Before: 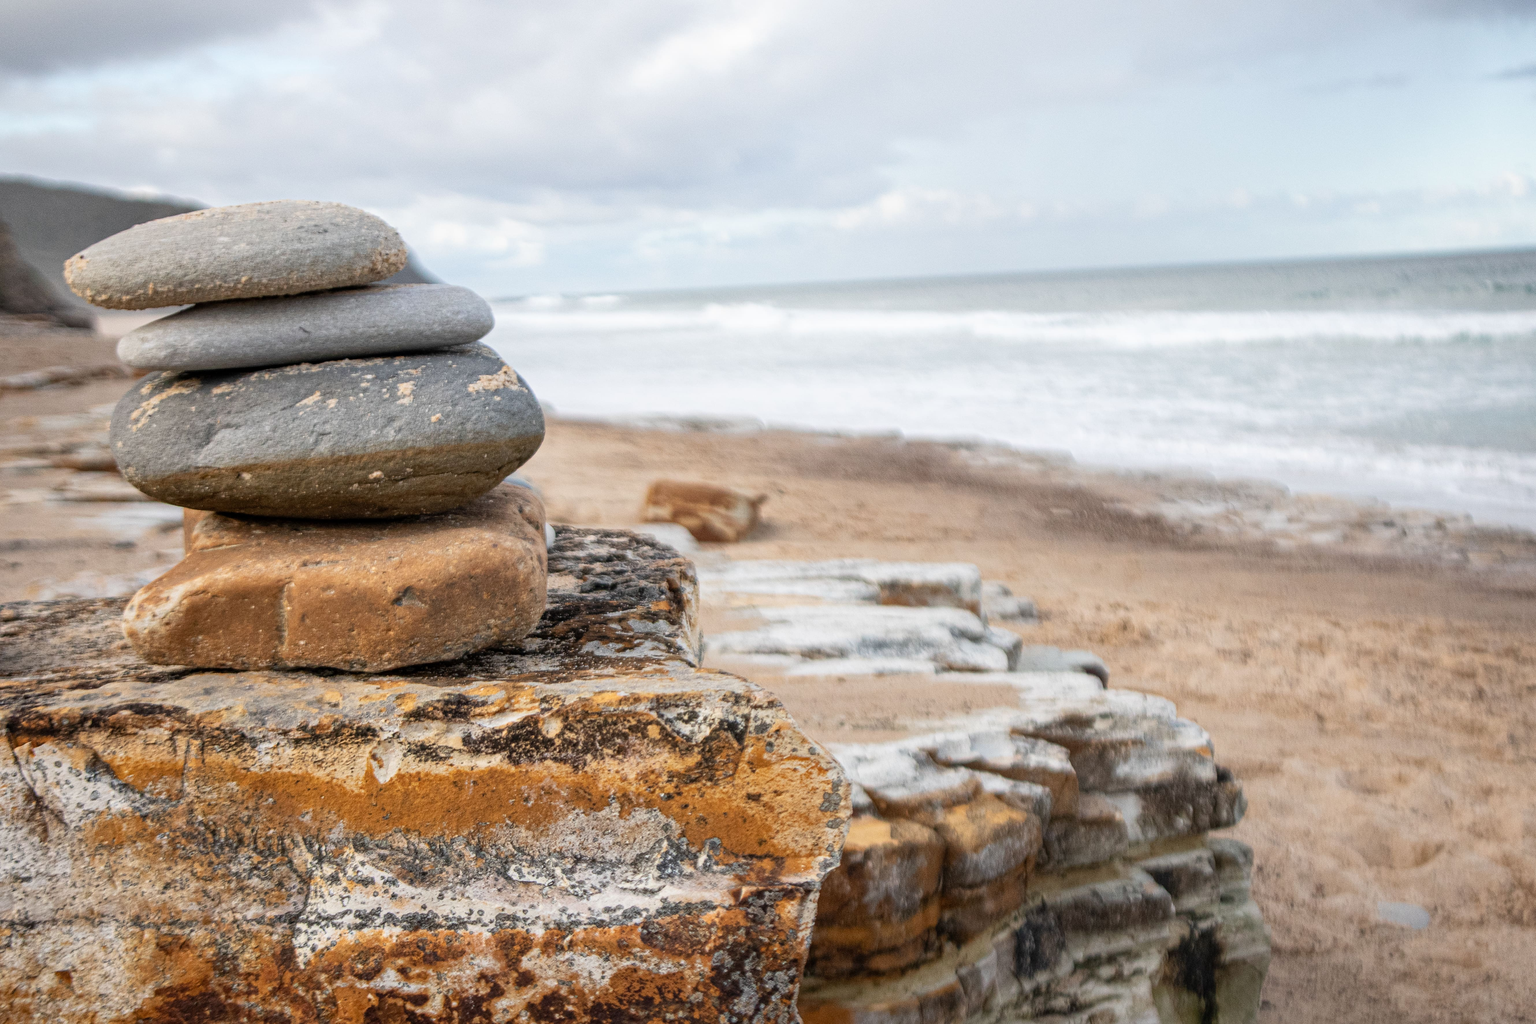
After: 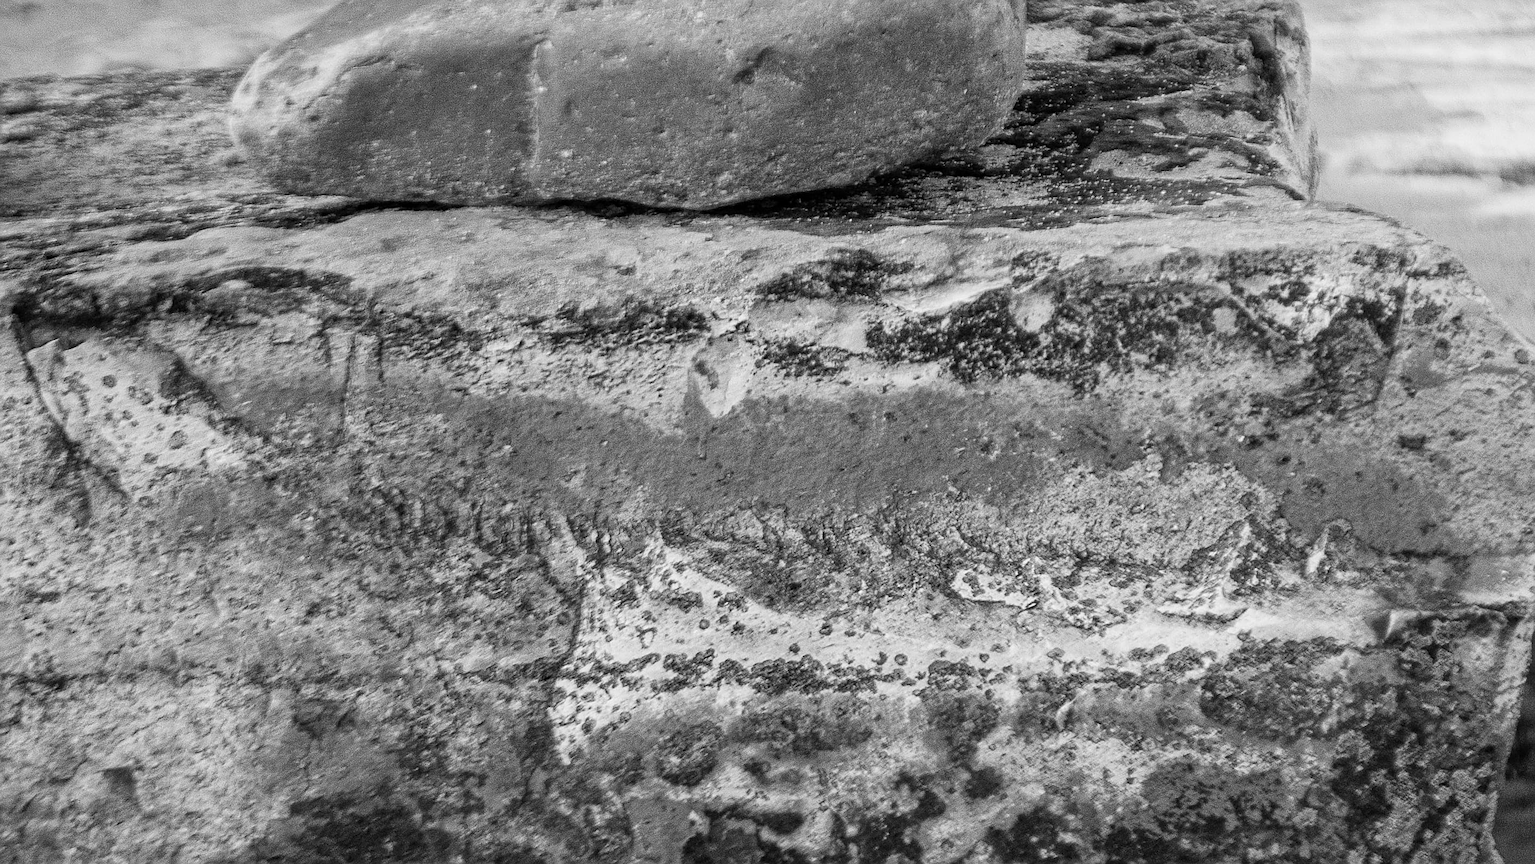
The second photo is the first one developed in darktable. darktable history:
sharpen: on, module defaults
monochrome: size 1
crop and rotate: top 54.778%, right 46.61%, bottom 0.159%
